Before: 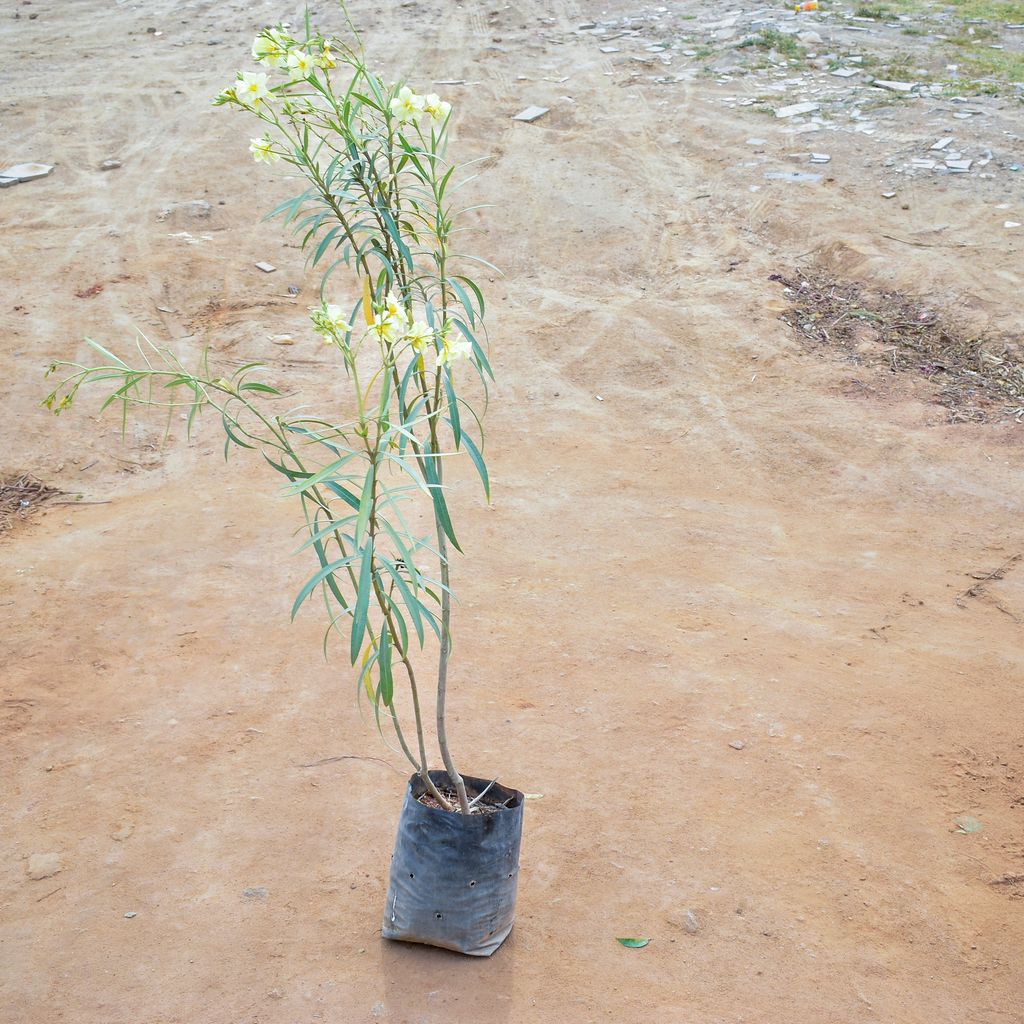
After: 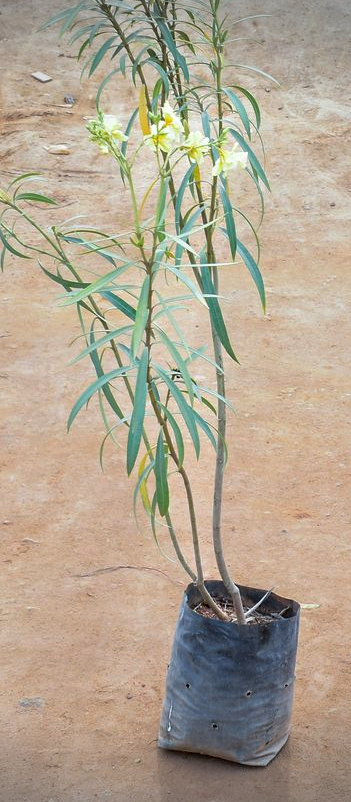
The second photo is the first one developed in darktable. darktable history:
vignetting: fall-off start 89.12%, fall-off radius 43.71%, center (-0.149, 0.014), width/height ratio 1.154, dithering 16-bit output
tone curve: curves: ch0 [(0, 0) (0.641, 0.595) (1, 1)], preserve colors none
crop and rotate: left 21.908%, top 18.623%, right 43.8%, bottom 2.99%
